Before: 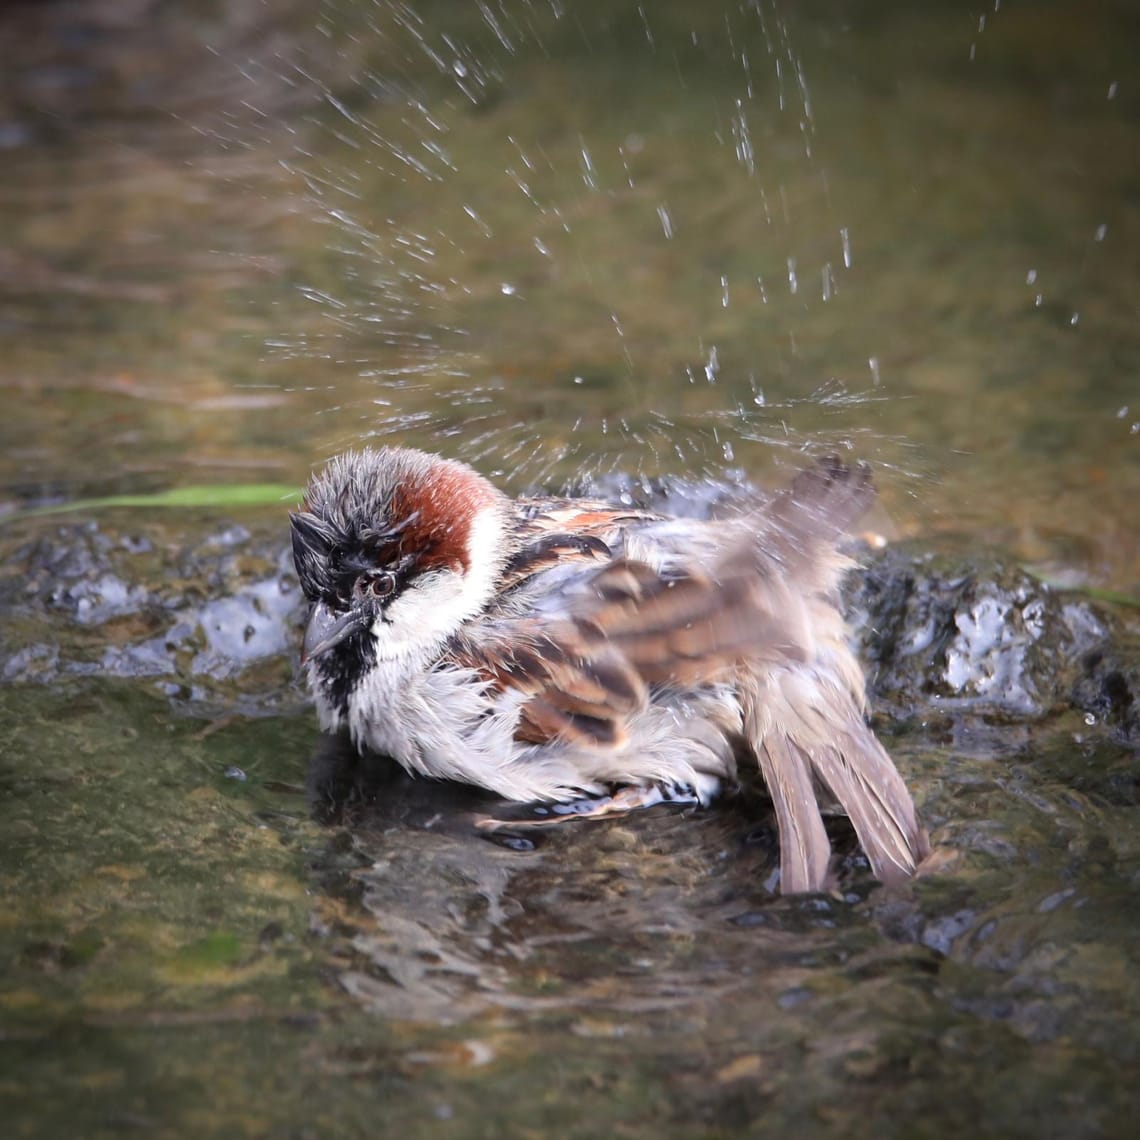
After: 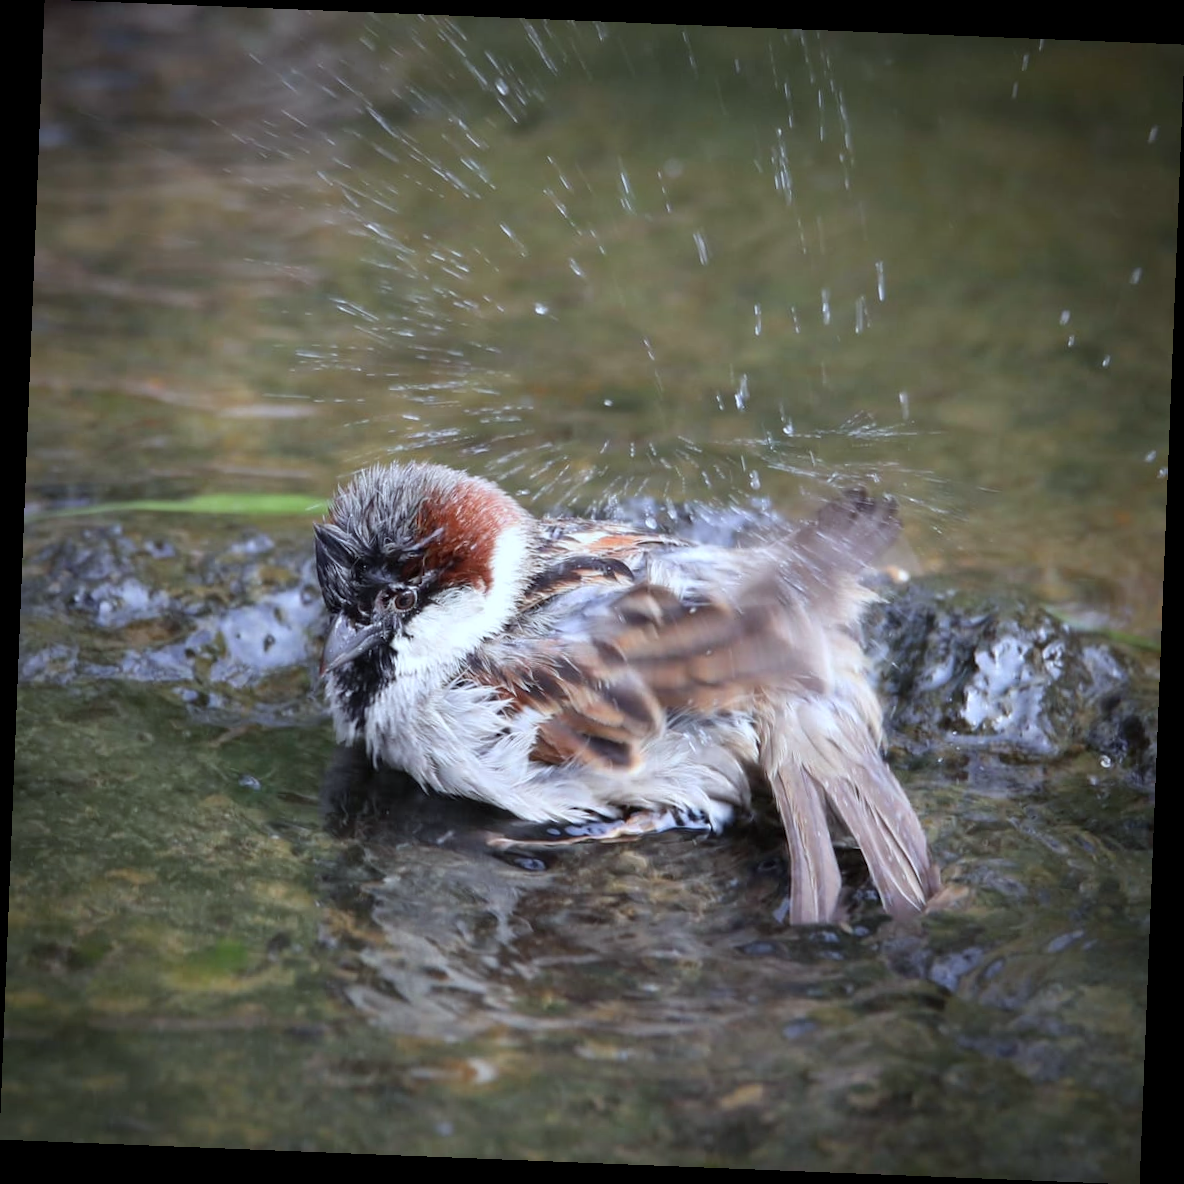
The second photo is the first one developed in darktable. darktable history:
white balance: red 0.925, blue 1.046
rotate and perspective: rotation 2.27°, automatic cropping off
